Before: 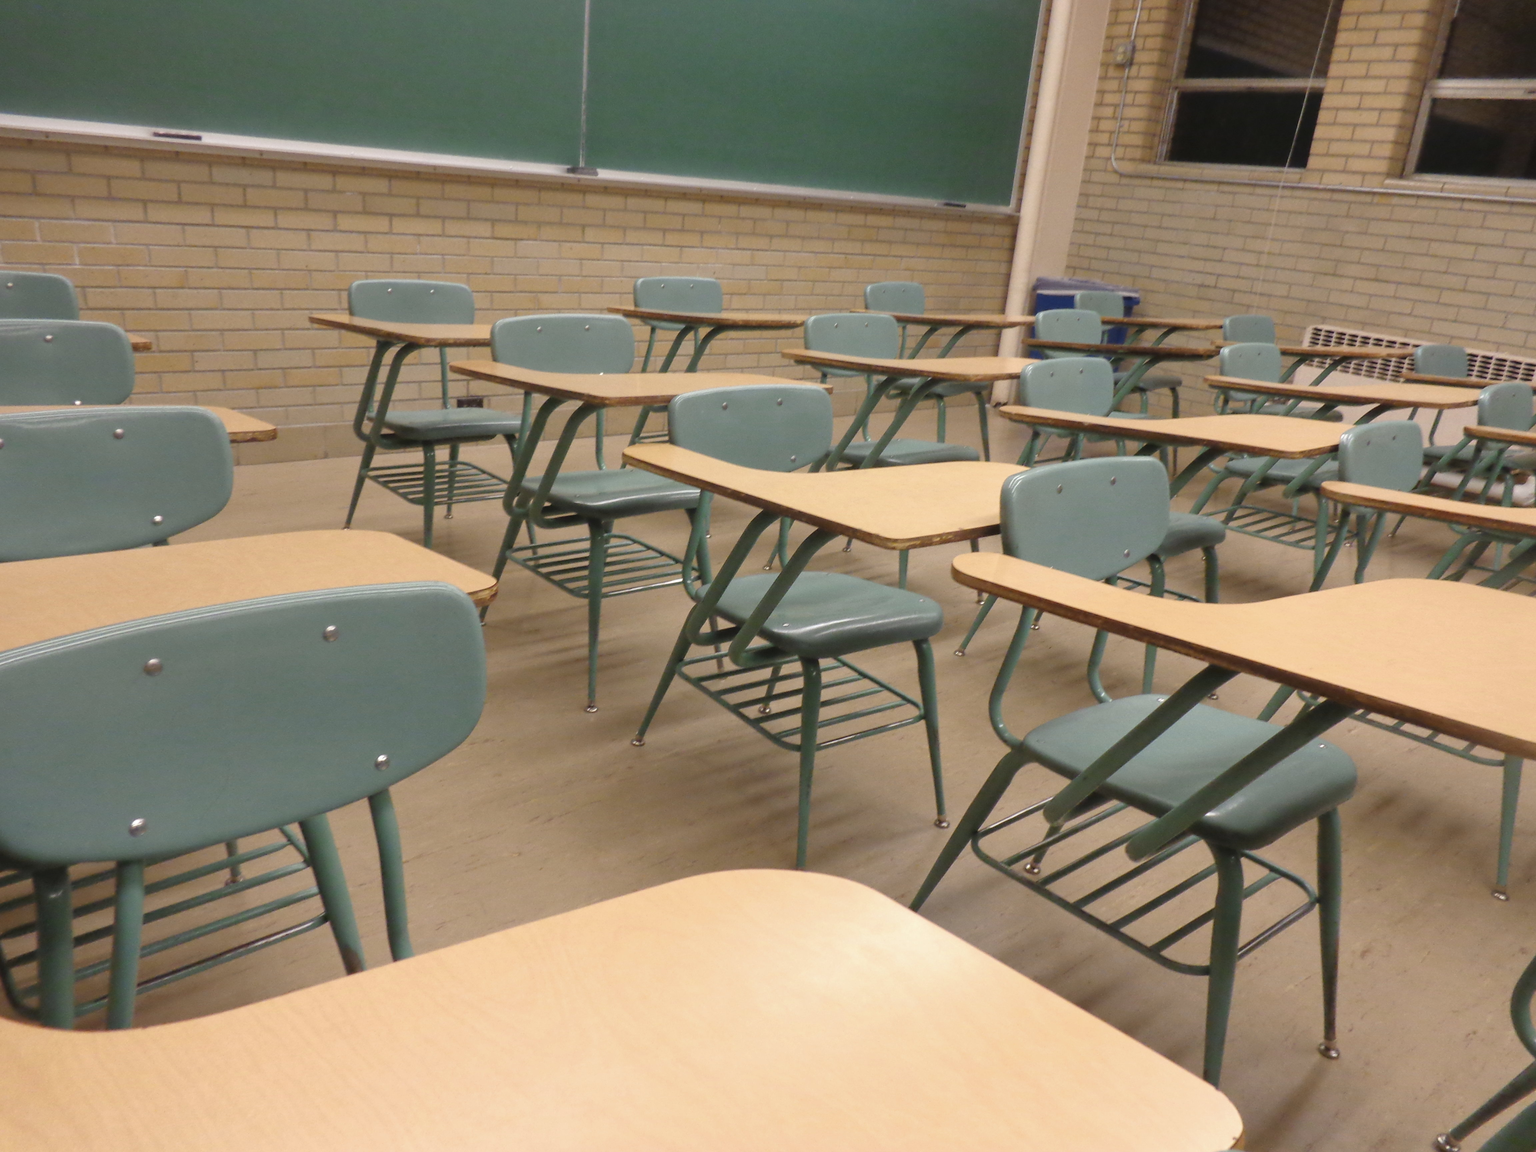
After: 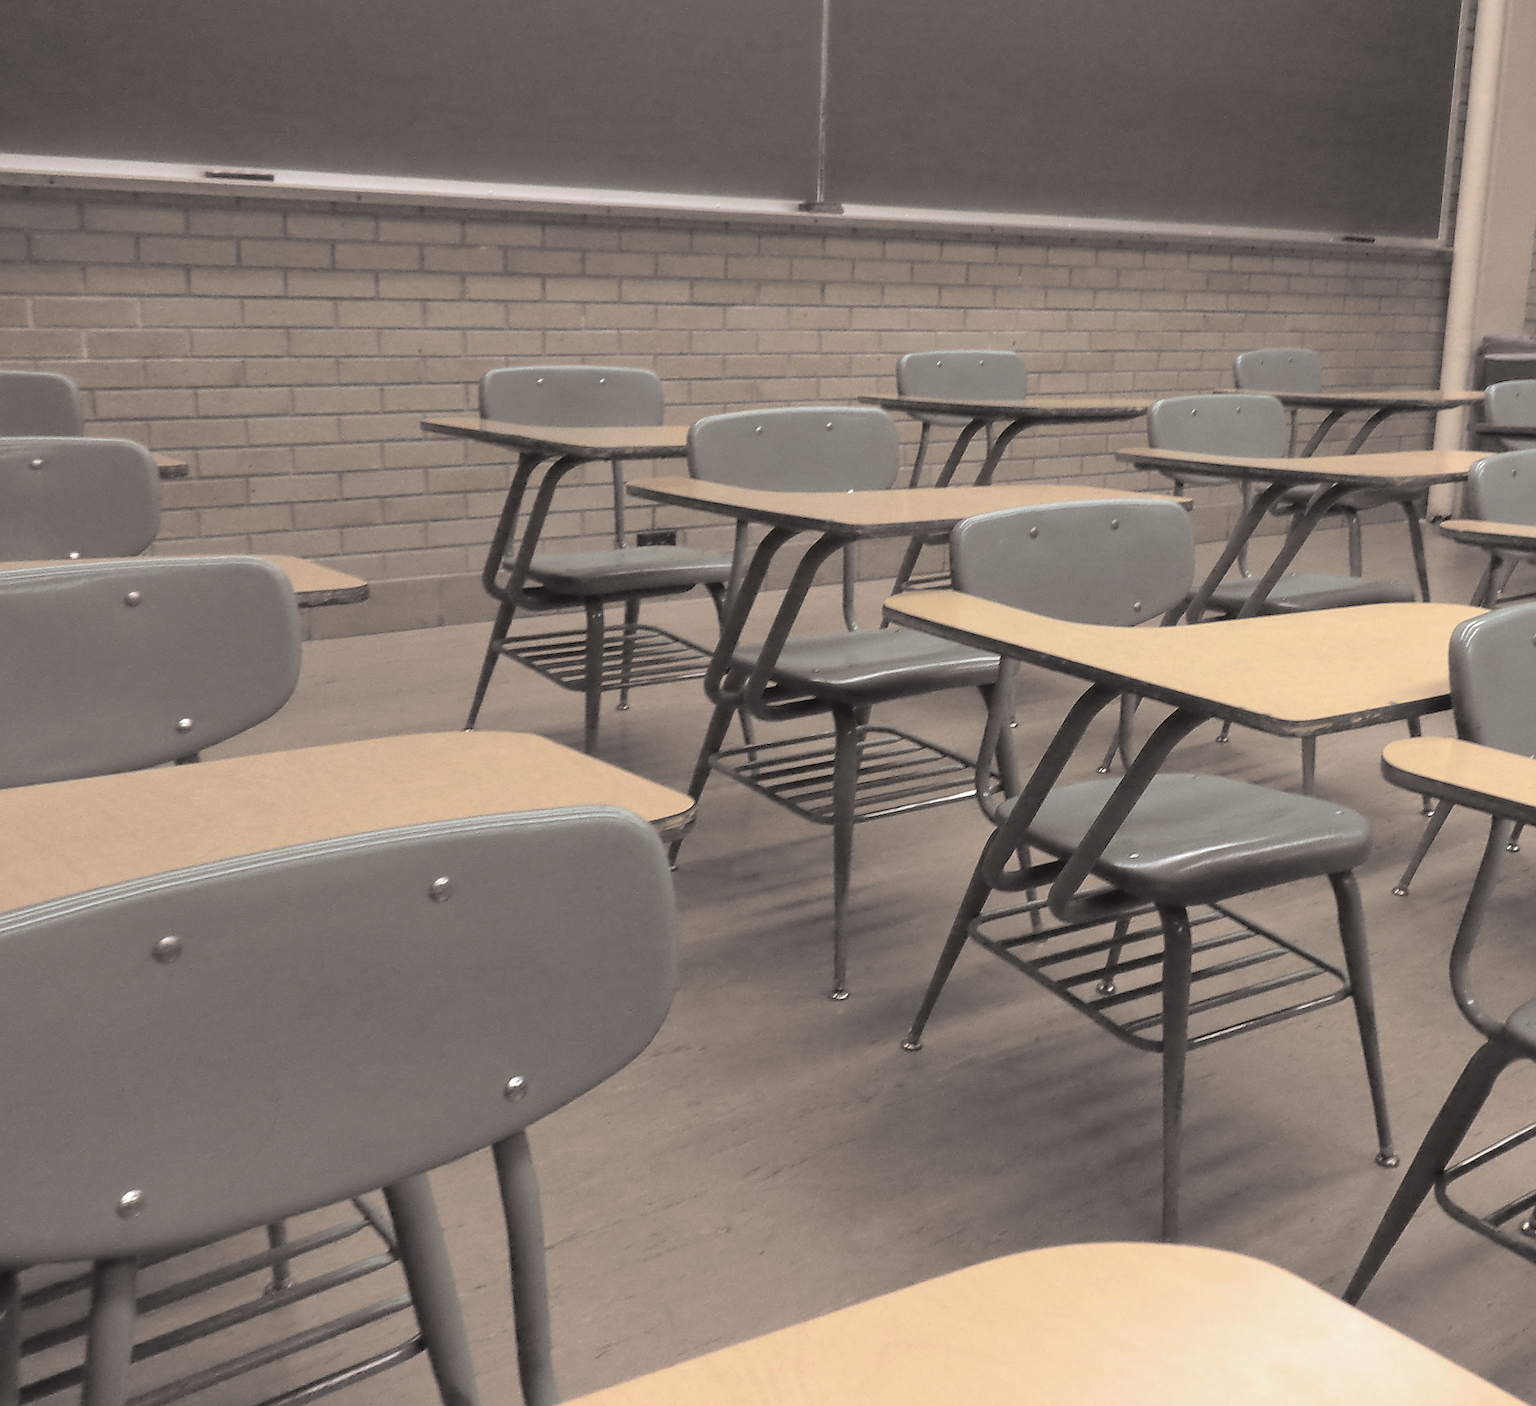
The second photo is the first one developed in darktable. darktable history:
split-toning: shadows › hue 26°, shadows › saturation 0.09, highlights › hue 40°, highlights › saturation 0.18, balance -63, compress 0%
sharpen: radius 1.4, amount 1.25, threshold 0.7
color balance rgb: perceptual saturation grading › global saturation 20%, perceptual saturation grading › highlights -25%, perceptual saturation grading › shadows 50%
rotate and perspective: rotation -1.68°, lens shift (vertical) -0.146, crop left 0.049, crop right 0.912, crop top 0.032, crop bottom 0.96
crop: right 28.885%, bottom 16.626%
